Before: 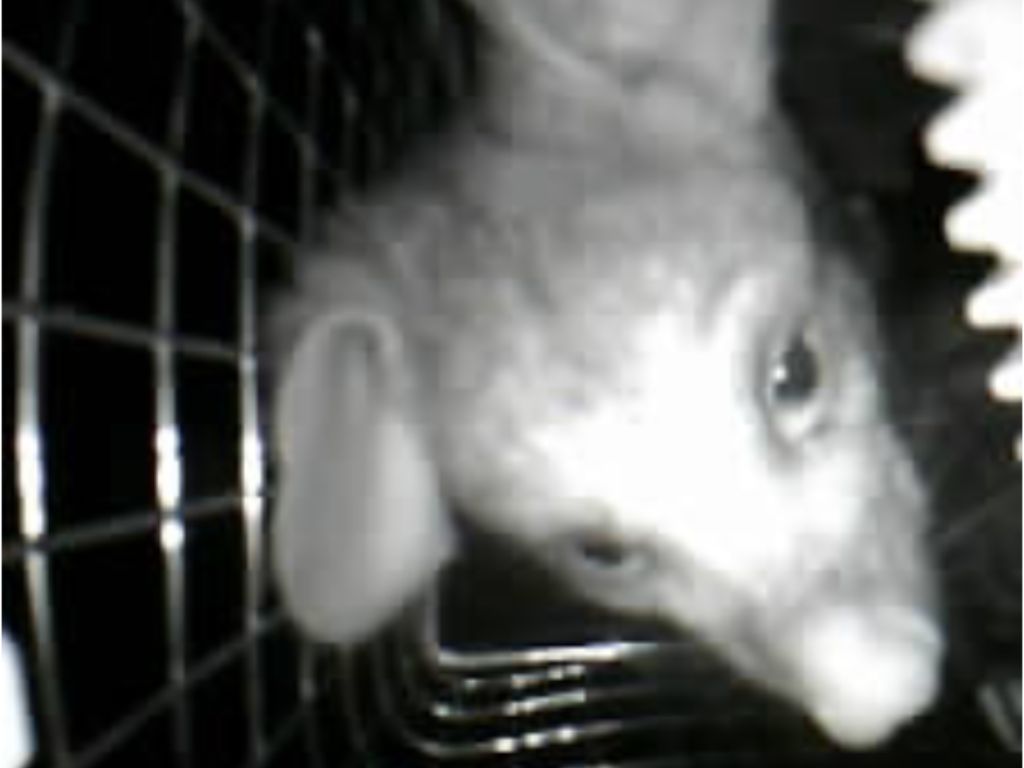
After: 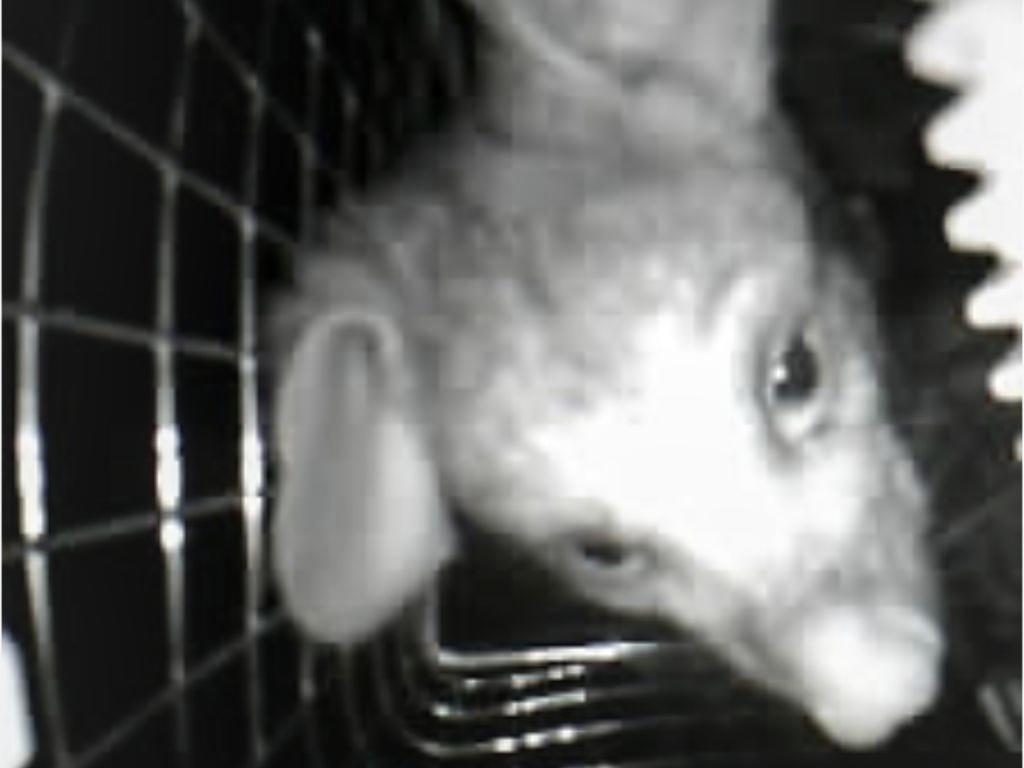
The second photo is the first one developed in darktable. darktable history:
sharpen: radius 1.864, amount 0.398, threshold 1.271
local contrast: on, module defaults
contrast brightness saturation: contrast 0.1, saturation -0.3
